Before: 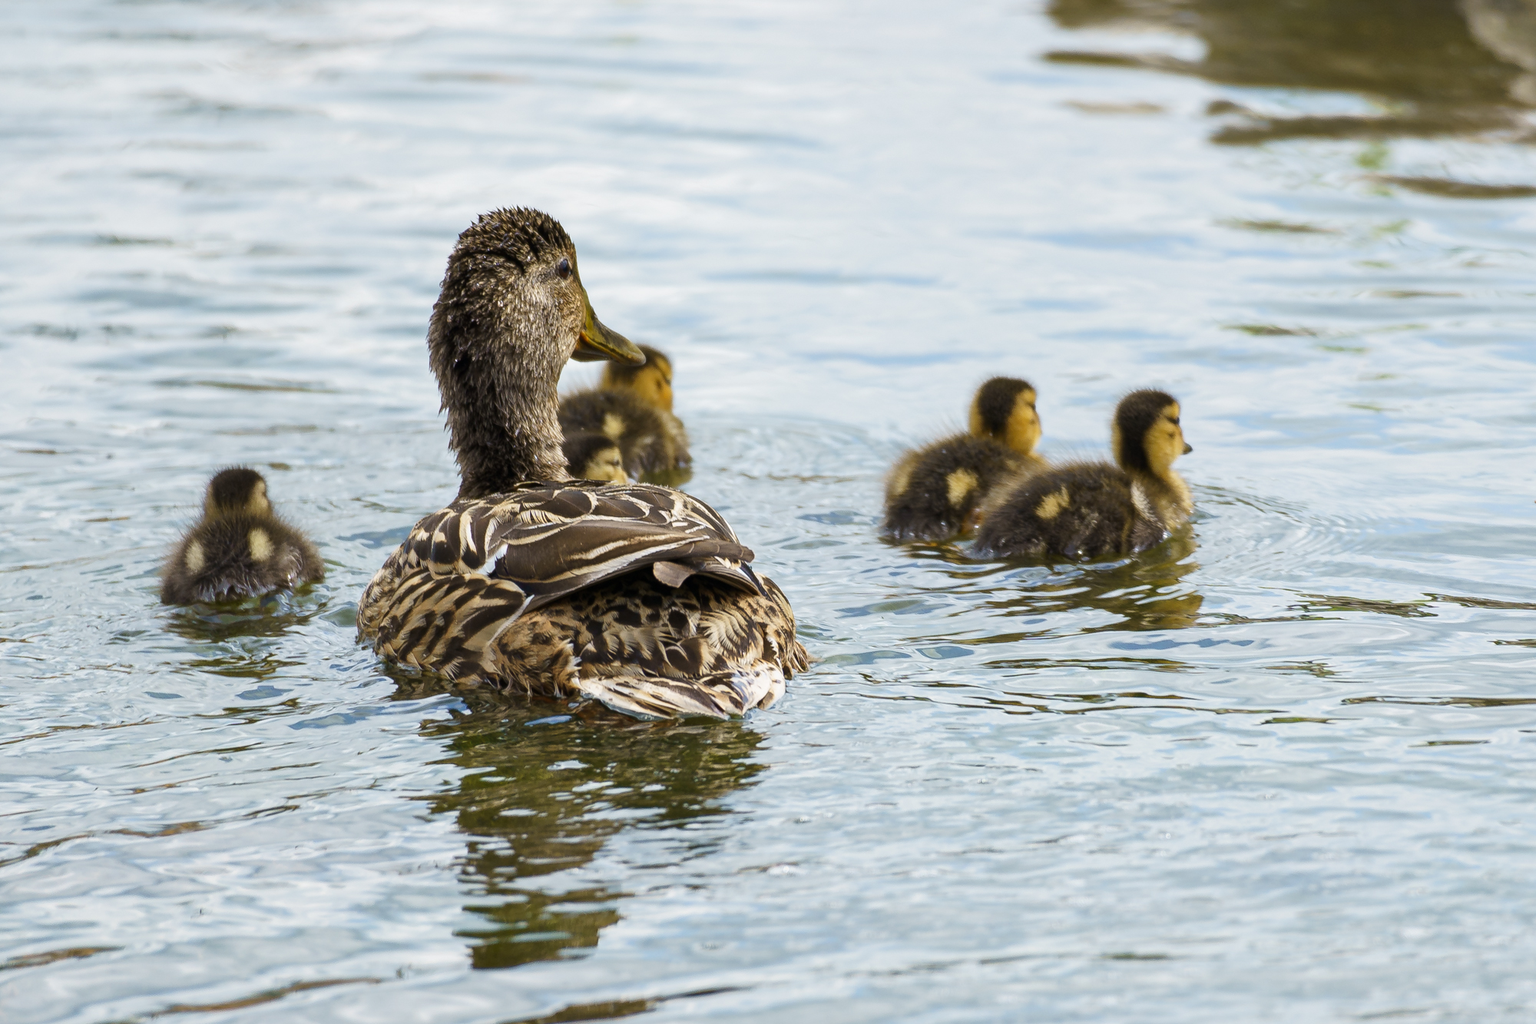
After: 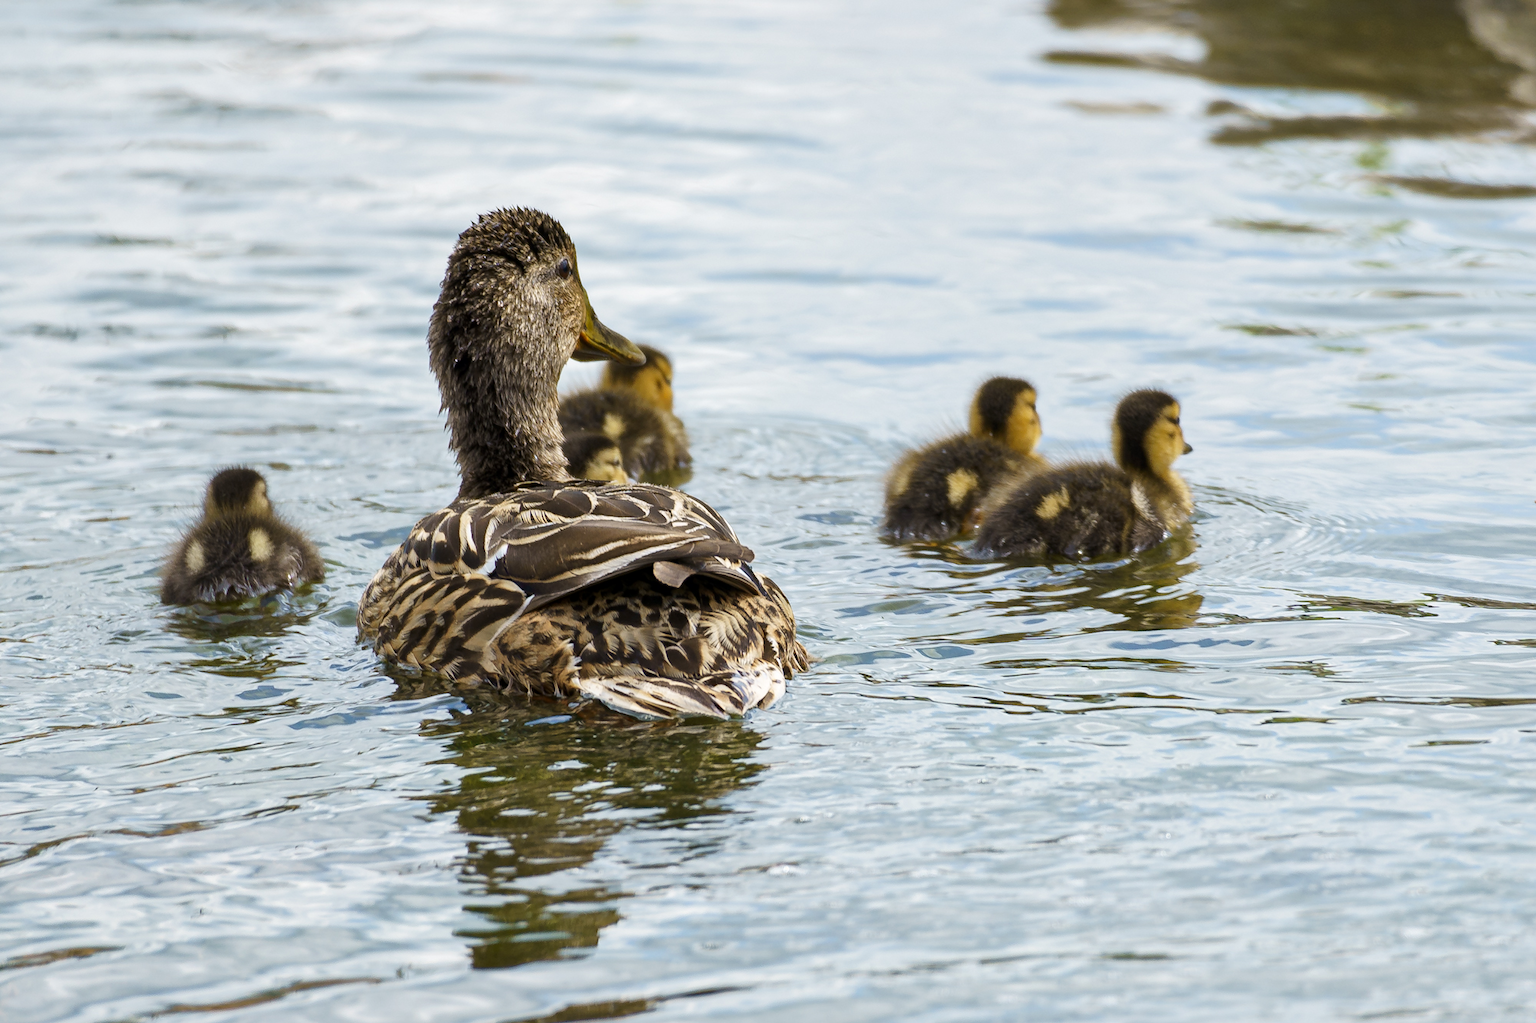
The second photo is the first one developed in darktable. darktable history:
exposure: black level correction 0, compensate highlight preservation false
local contrast: mode bilateral grid, contrast 19, coarseness 49, detail 120%, midtone range 0.2
